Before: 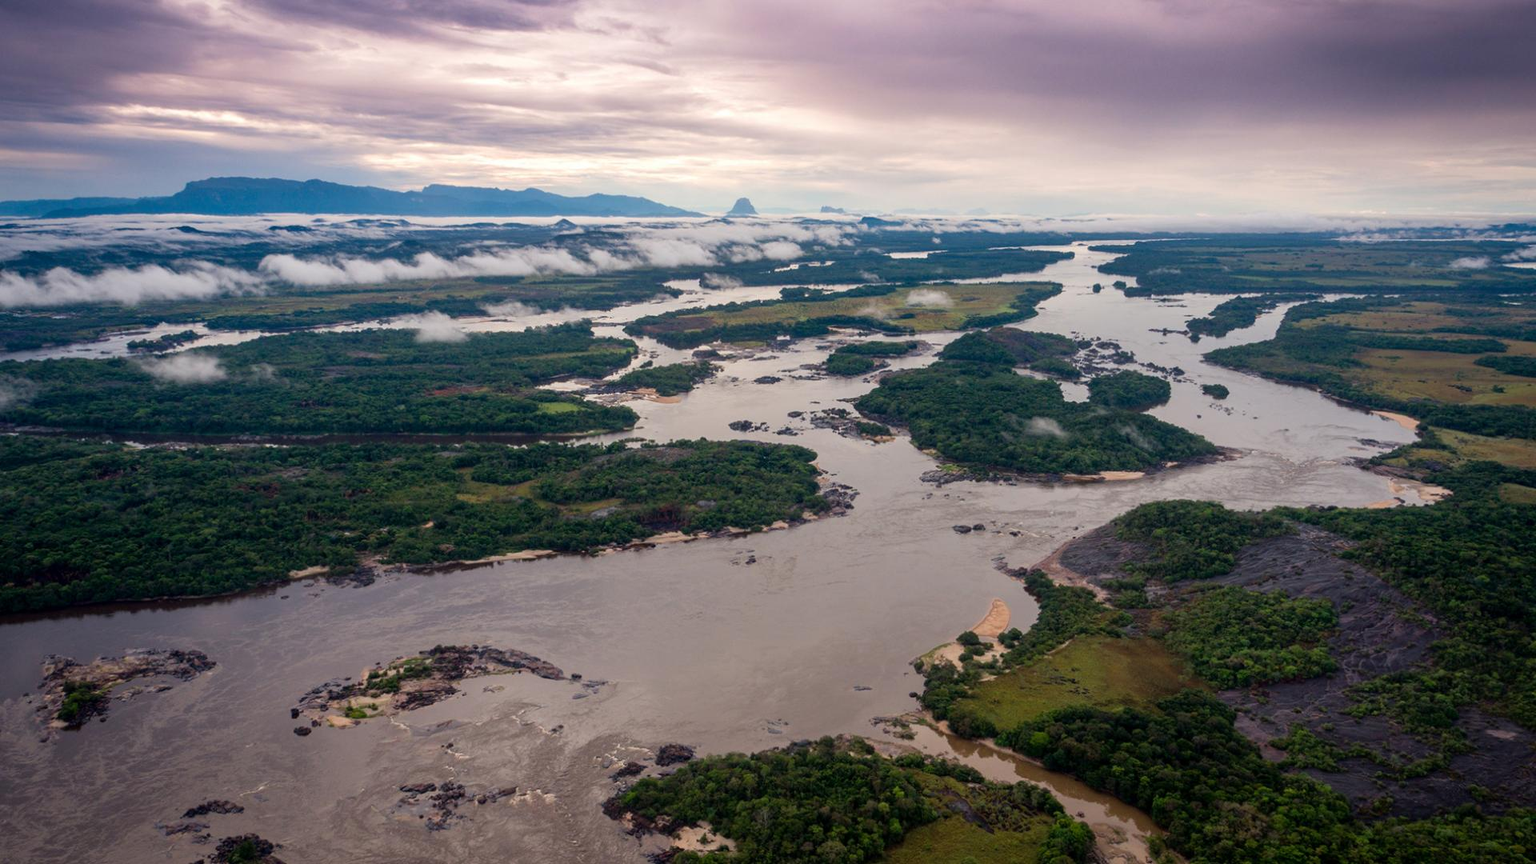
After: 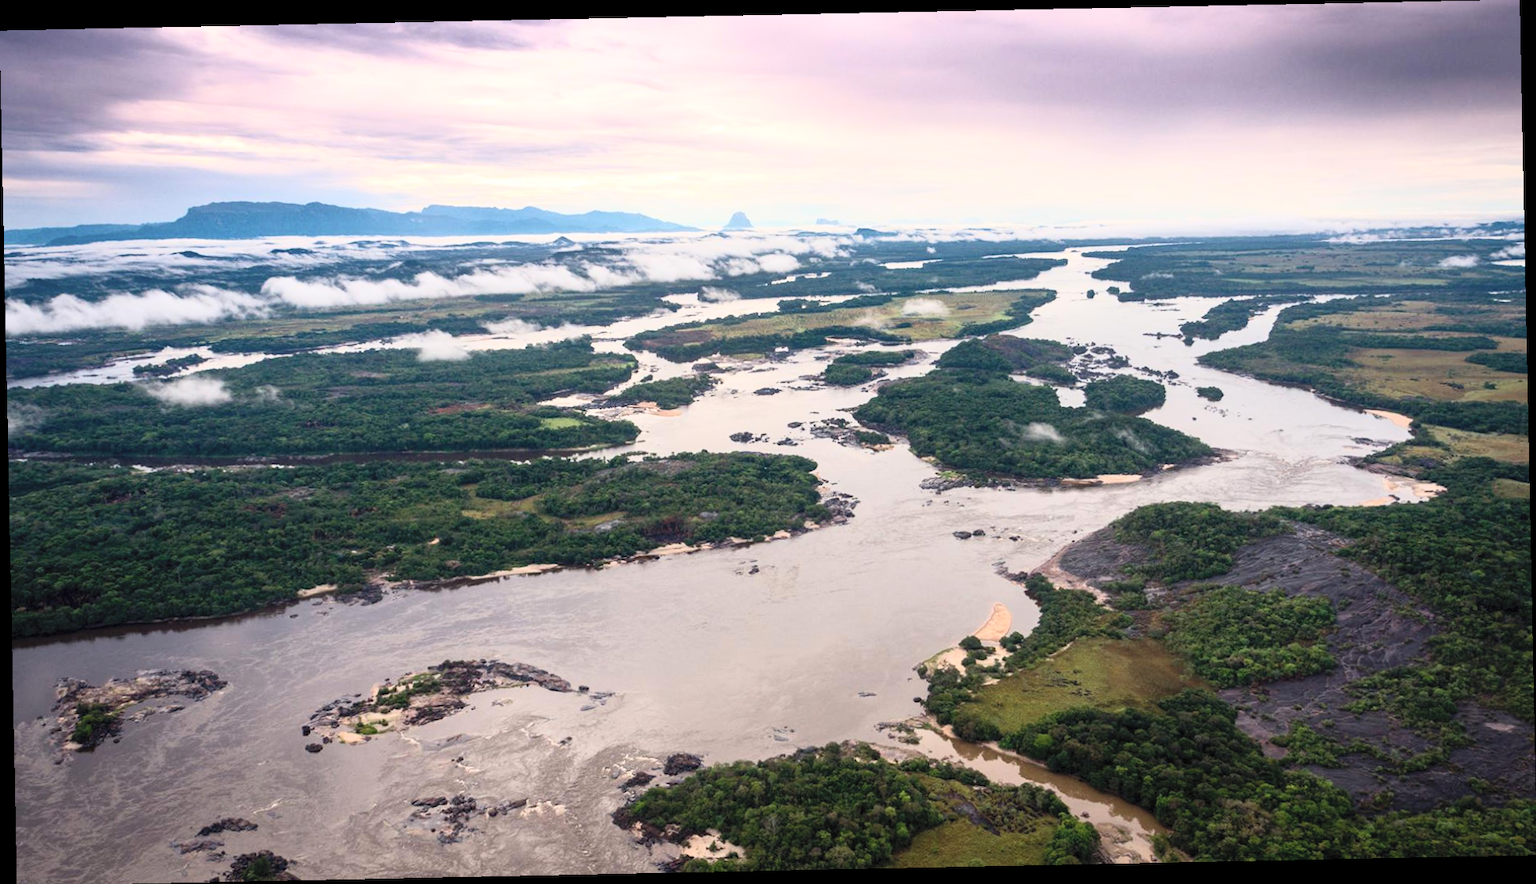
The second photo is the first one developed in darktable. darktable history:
rotate and perspective: rotation -1.17°, automatic cropping off
contrast brightness saturation: contrast 0.39, brightness 0.53
